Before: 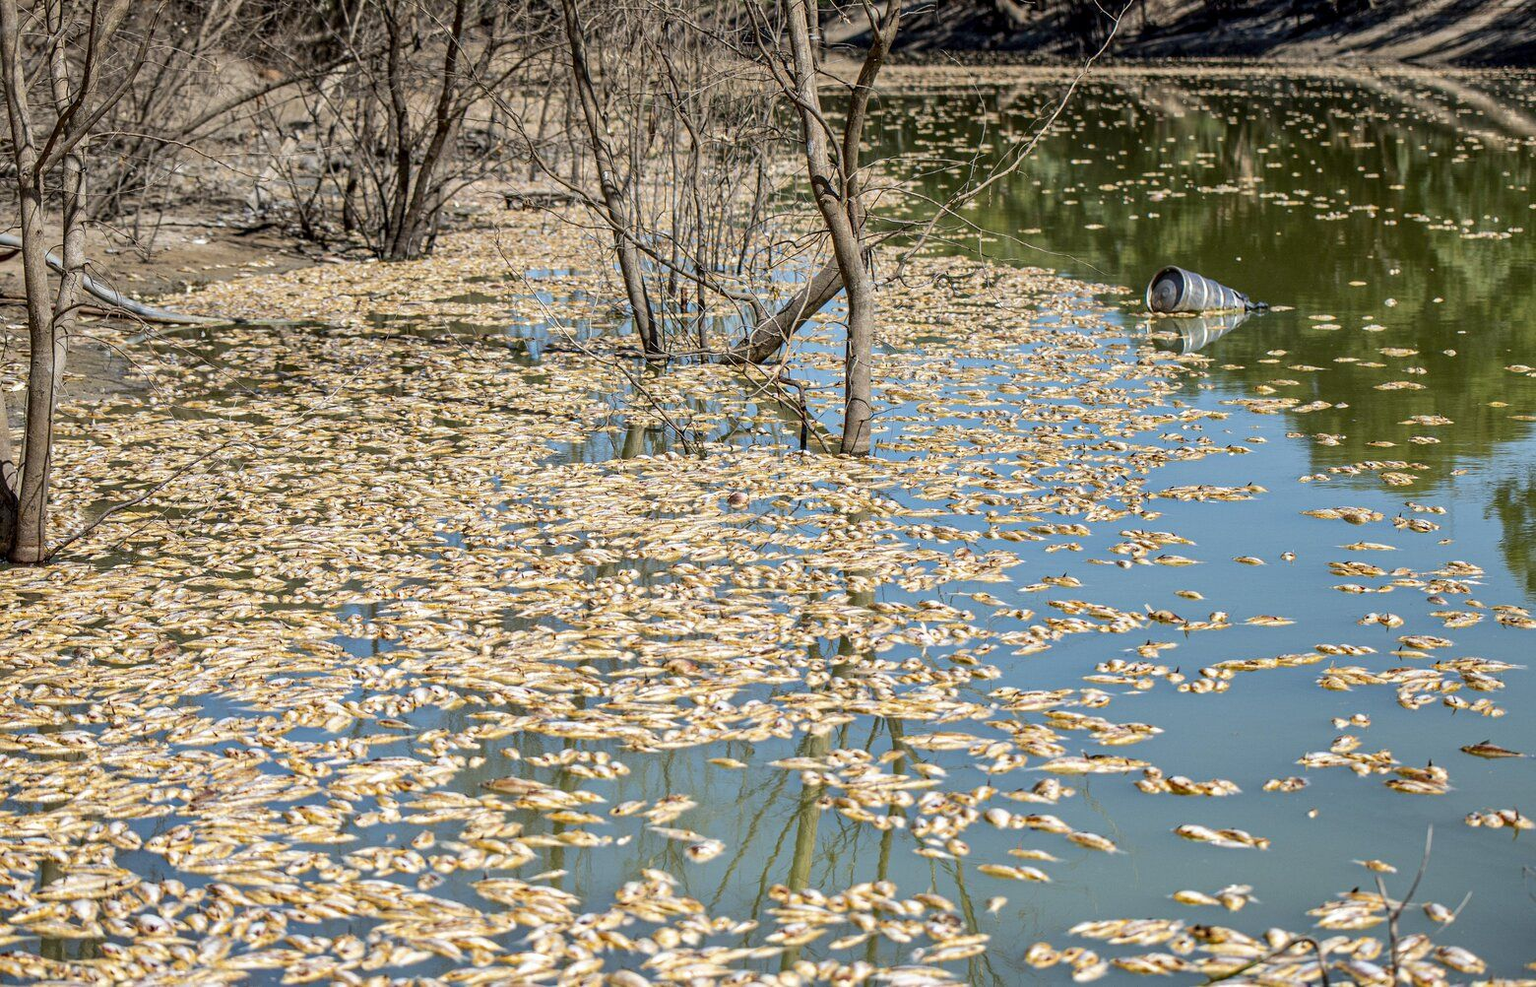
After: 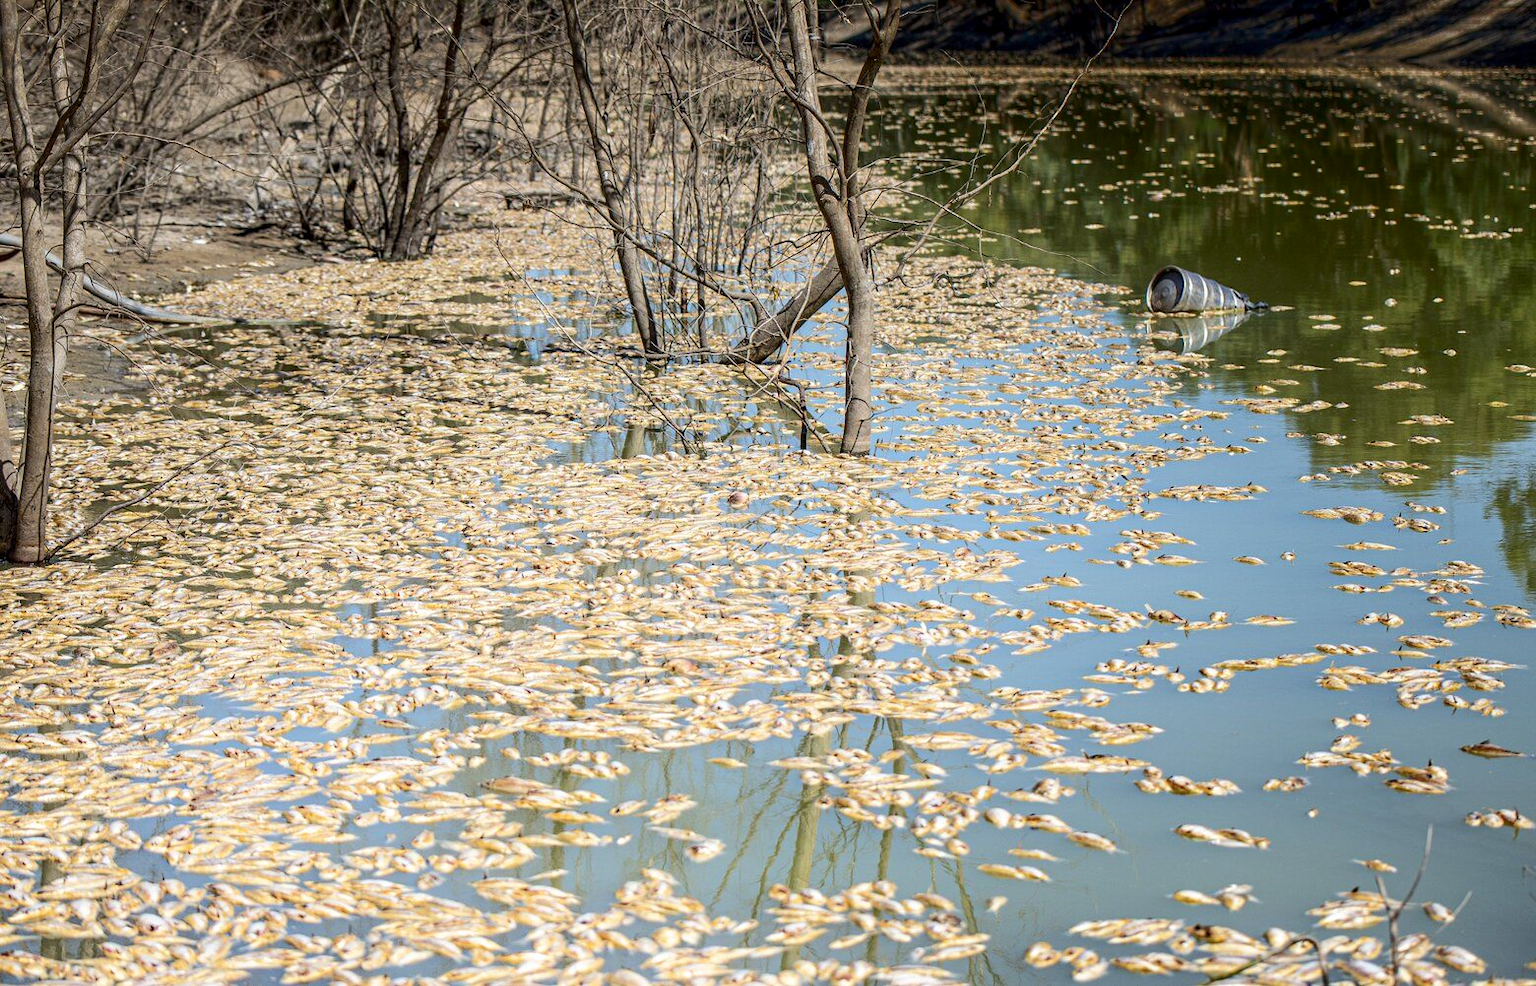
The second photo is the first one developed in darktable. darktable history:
shadows and highlights: shadows -89.64, highlights 91.94, soften with gaussian
